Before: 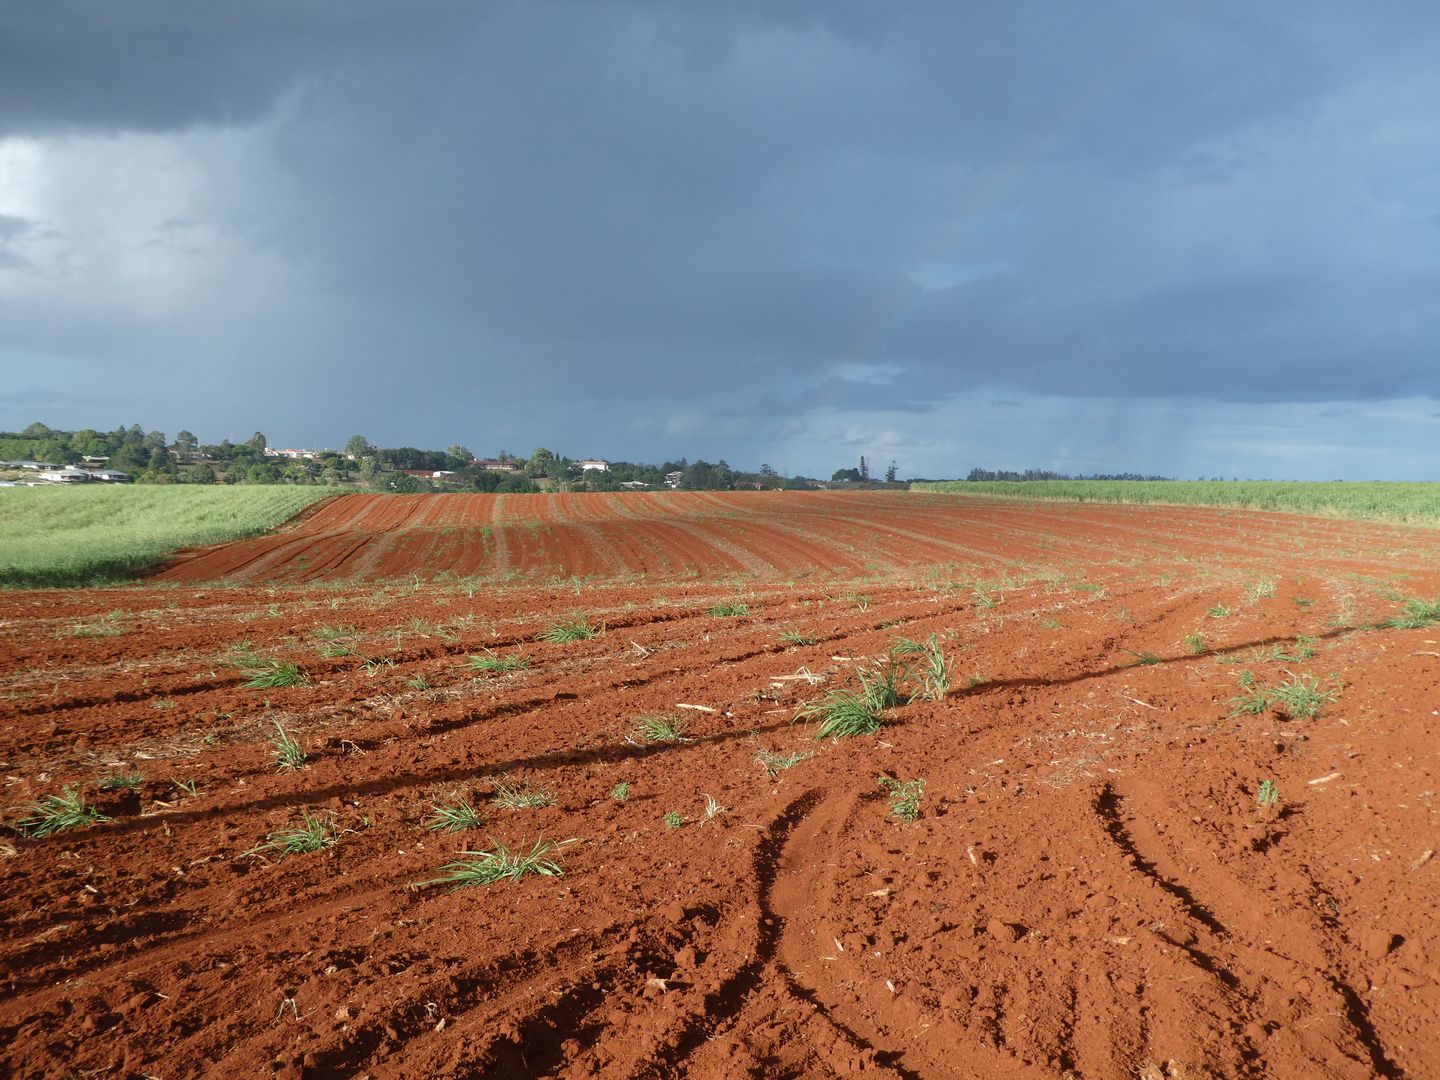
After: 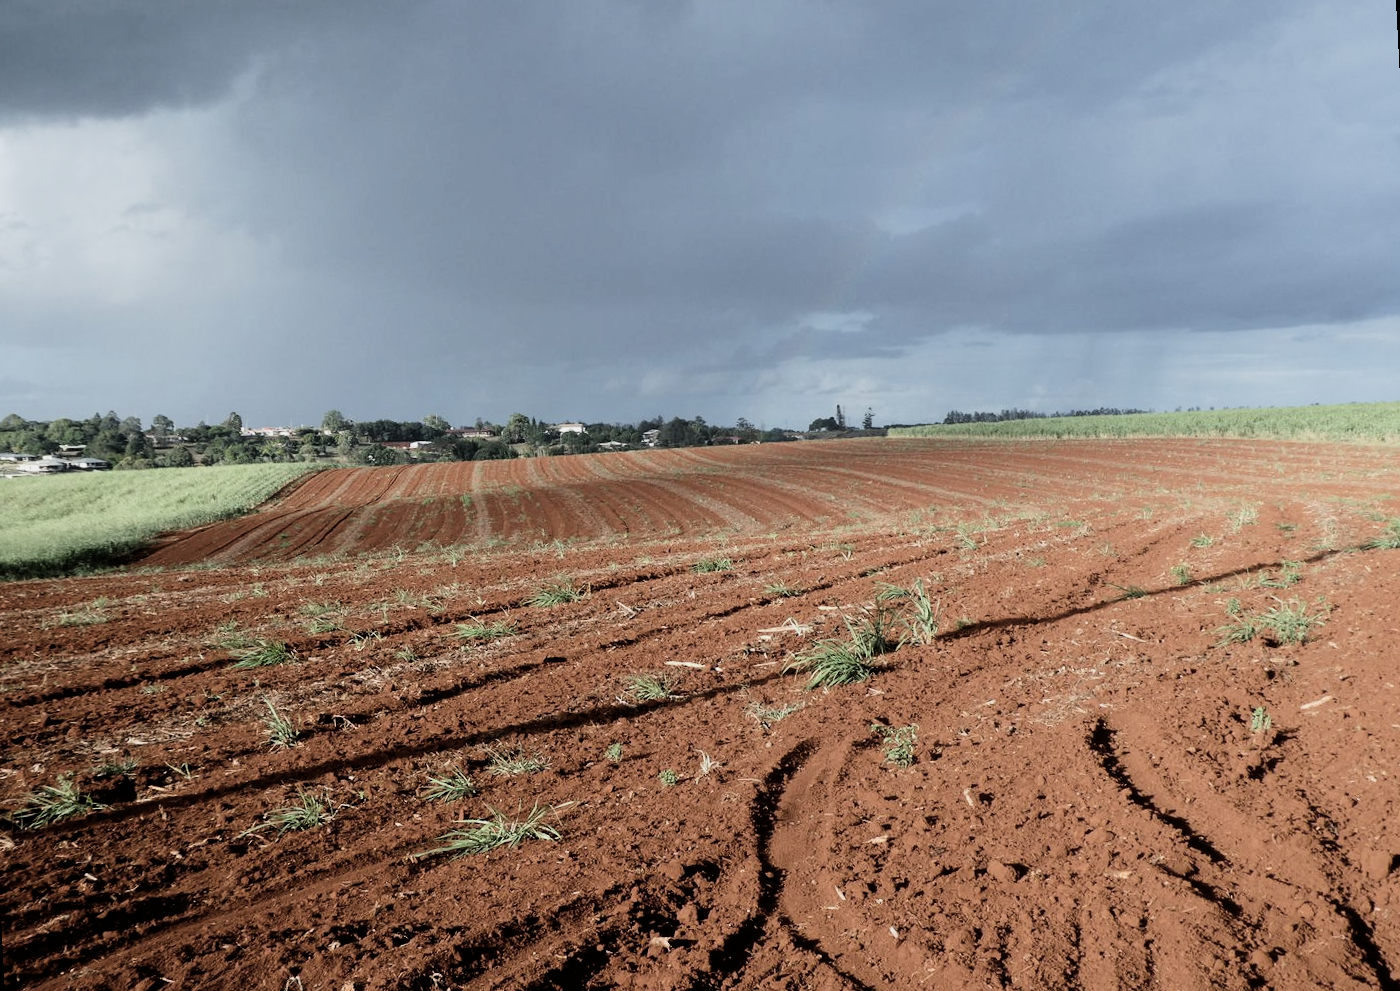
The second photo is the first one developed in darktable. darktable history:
rotate and perspective: rotation -3°, crop left 0.031, crop right 0.968, crop top 0.07, crop bottom 0.93
filmic rgb: black relative exposure -5 EV, white relative exposure 3.5 EV, hardness 3.19, contrast 1.4, highlights saturation mix -30%
contrast brightness saturation: contrast 0.1, saturation -0.3
